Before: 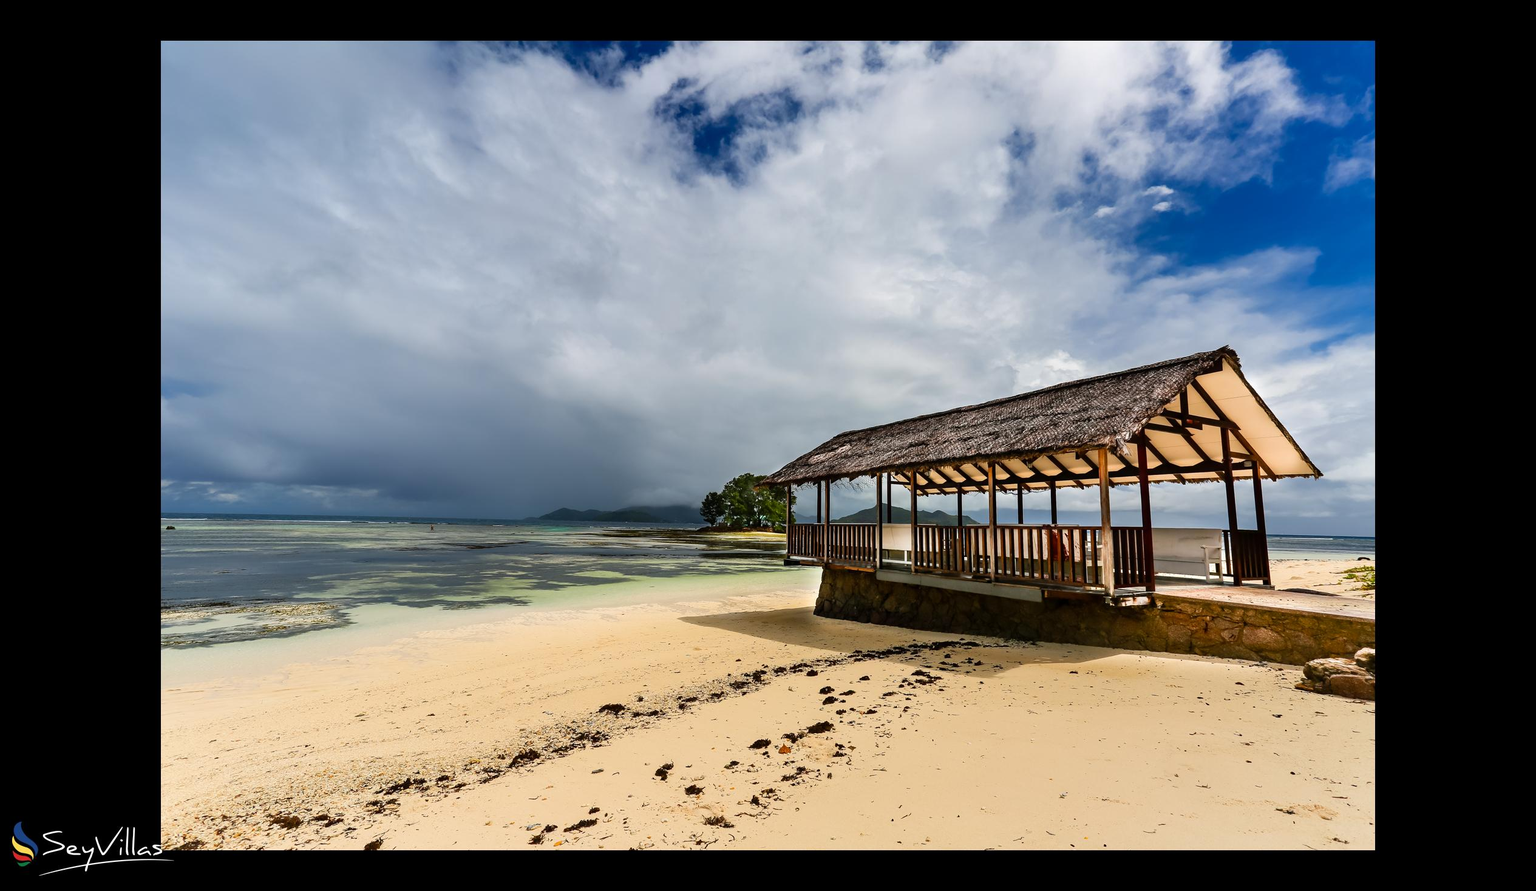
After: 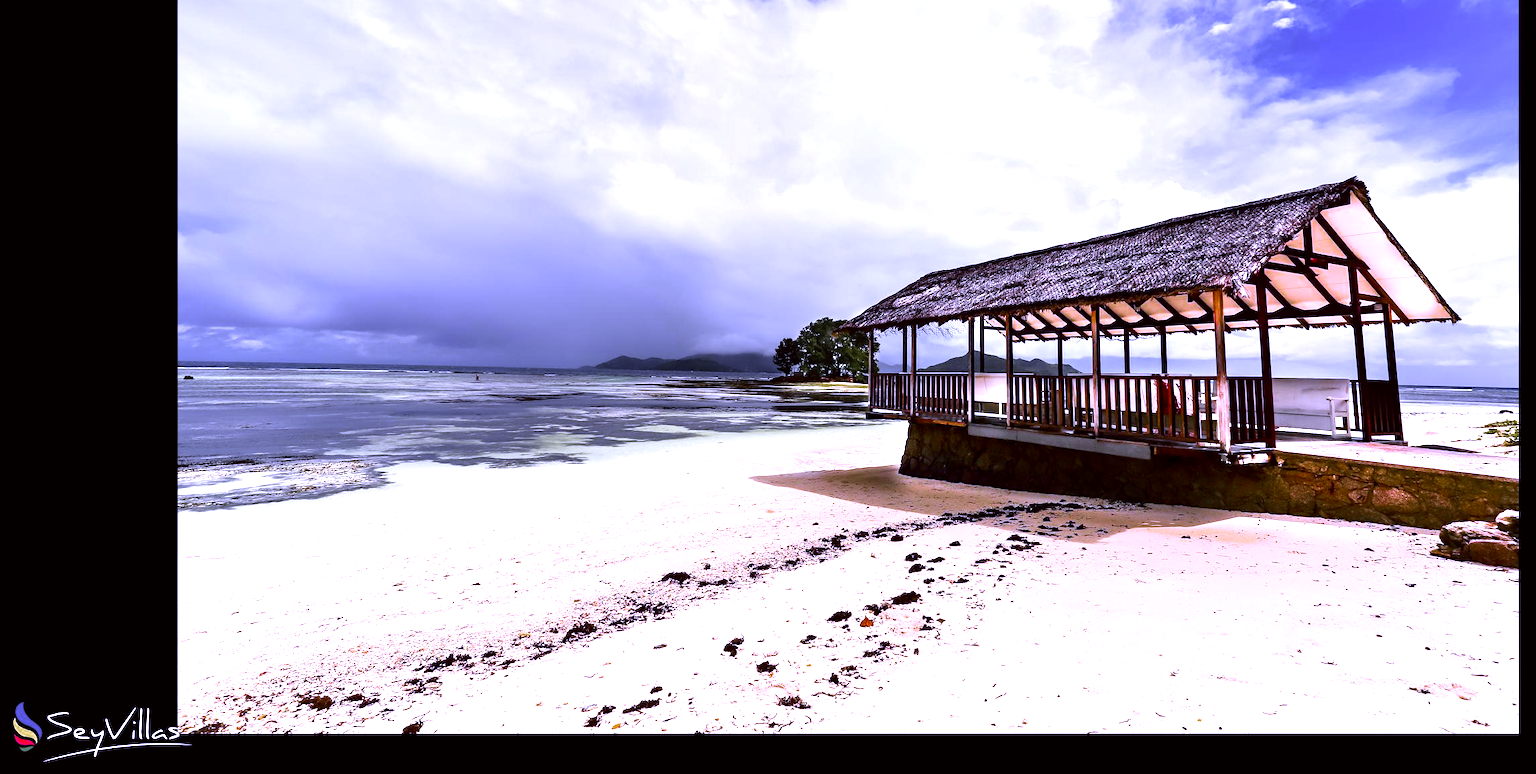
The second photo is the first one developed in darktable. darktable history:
color correction: highlights a* -0.95, highlights b* 4.5, shadows a* 3.55
crop: top 20.916%, right 9.437%, bottom 0.316%
tone equalizer: -8 EV -0.75 EV, -7 EV -0.7 EV, -6 EV -0.6 EV, -5 EV -0.4 EV, -3 EV 0.4 EV, -2 EV 0.6 EV, -1 EV 0.7 EV, +0 EV 0.75 EV, edges refinement/feathering 500, mask exposure compensation -1.57 EV, preserve details no
color zones: curves: ch0 [(0, 0.48) (0.209, 0.398) (0.305, 0.332) (0.429, 0.493) (0.571, 0.5) (0.714, 0.5) (0.857, 0.5) (1, 0.48)]; ch1 [(0, 0.736) (0.143, 0.625) (0.225, 0.371) (0.429, 0.256) (0.571, 0.241) (0.714, 0.213) (0.857, 0.48) (1, 0.736)]; ch2 [(0, 0.448) (0.143, 0.498) (0.286, 0.5) (0.429, 0.5) (0.571, 0.5) (0.714, 0.5) (0.857, 0.5) (1, 0.448)]
white balance: red 0.98, blue 1.61
exposure: black level correction 0.002, exposure 0.15 EV, compensate highlight preservation false
